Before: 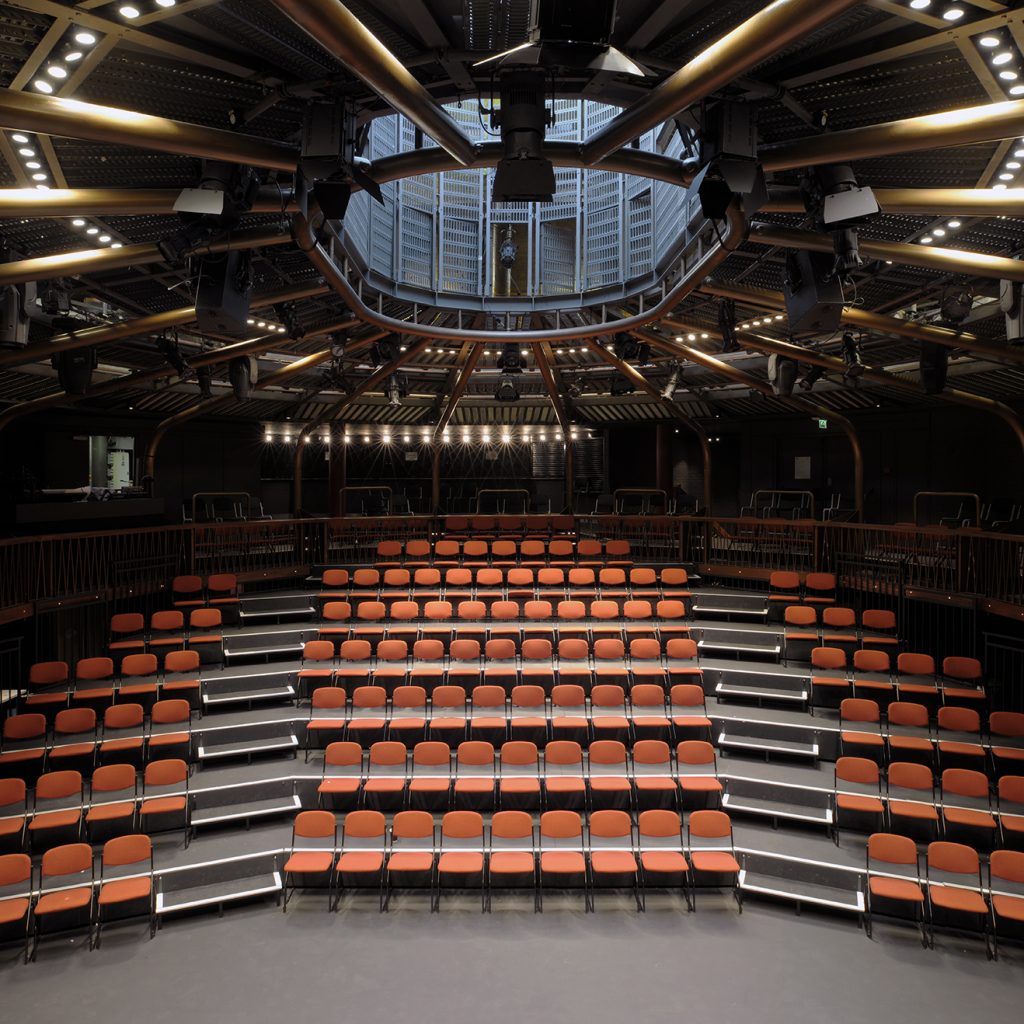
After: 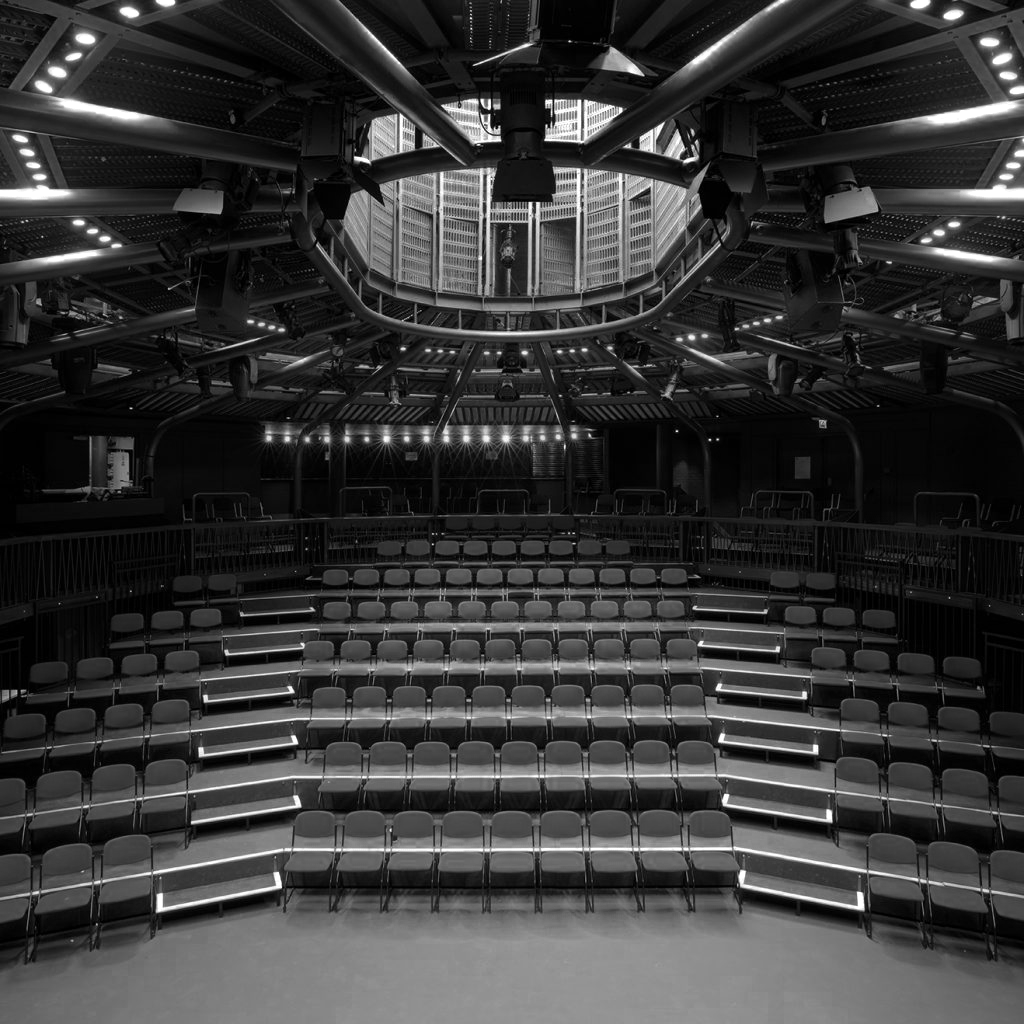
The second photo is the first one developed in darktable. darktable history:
color zones: curves: ch0 [(0.287, 0.048) (0.493, 0.484) (0.737, 0.816)]; ch1 [(0, 0) (0.143, 0) (0.286, 0) (0.429, 0) (0.571, 0) (0.714, 0) (0.857, 0)]
shadows and highlights: shadows -12.5, white point adjustment 4, highlights 28.33
